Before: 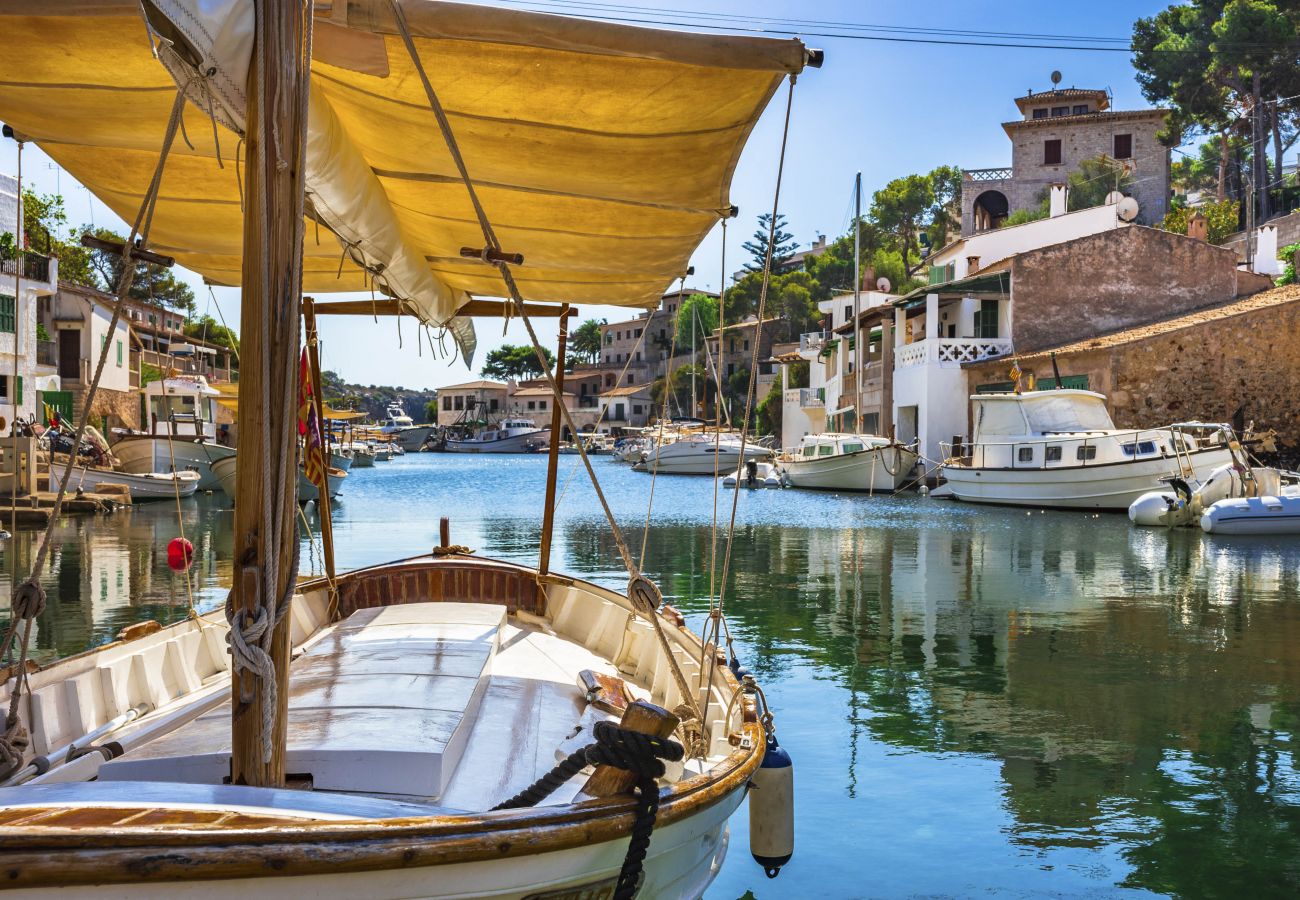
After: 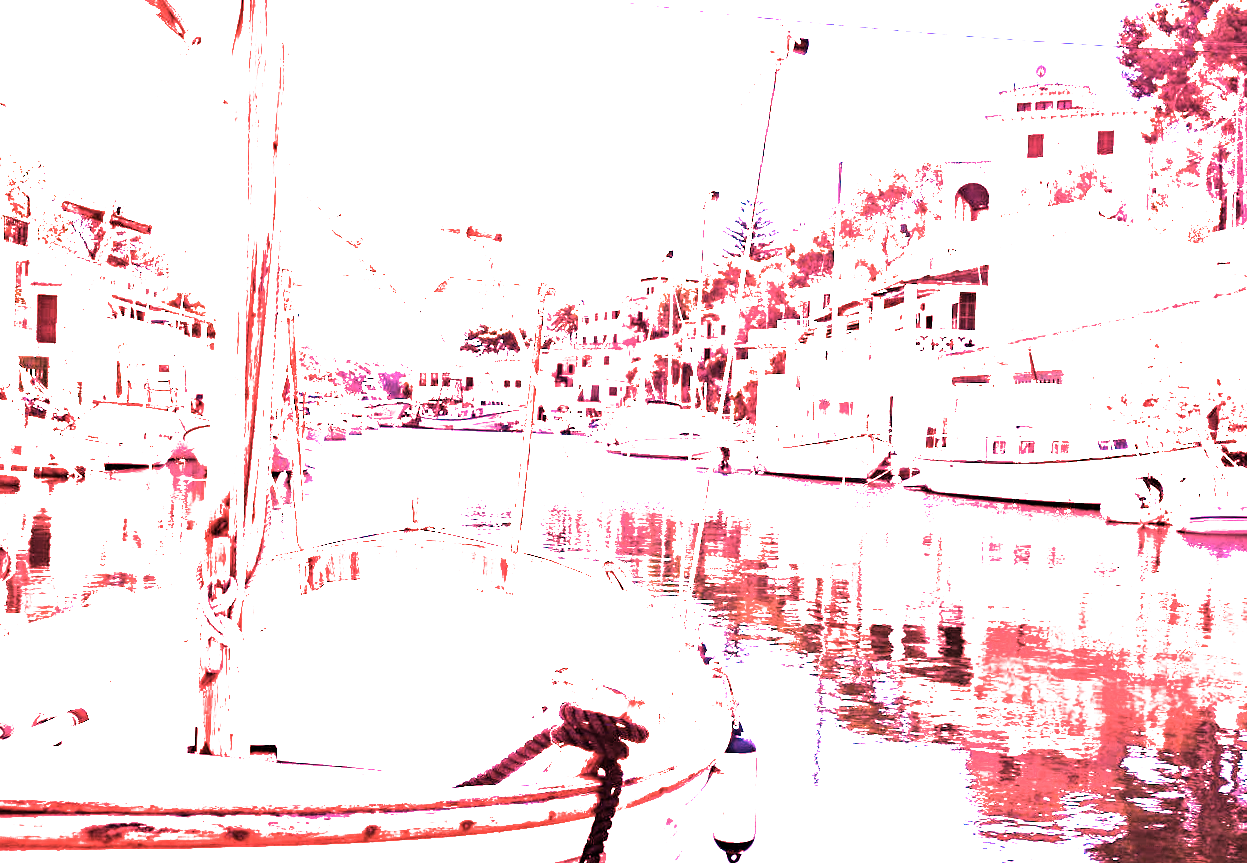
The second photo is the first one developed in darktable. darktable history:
white balance: red 4.26, blue 1.802
crop and rotate: angle -1.69°
filmic rgb: black relative exposure -8.2 EV, white relative exposure 2.2 EV, threshold 3 EV, hardness 7.11, latitude 85.74%, contrast 1.696, highlights saturation mix -4%, shadows ↔ highlights balance -2.69%, color science v5 (2021), contrast in shadows safe, contrast in highlights safe, enable highlight reconstruction true
